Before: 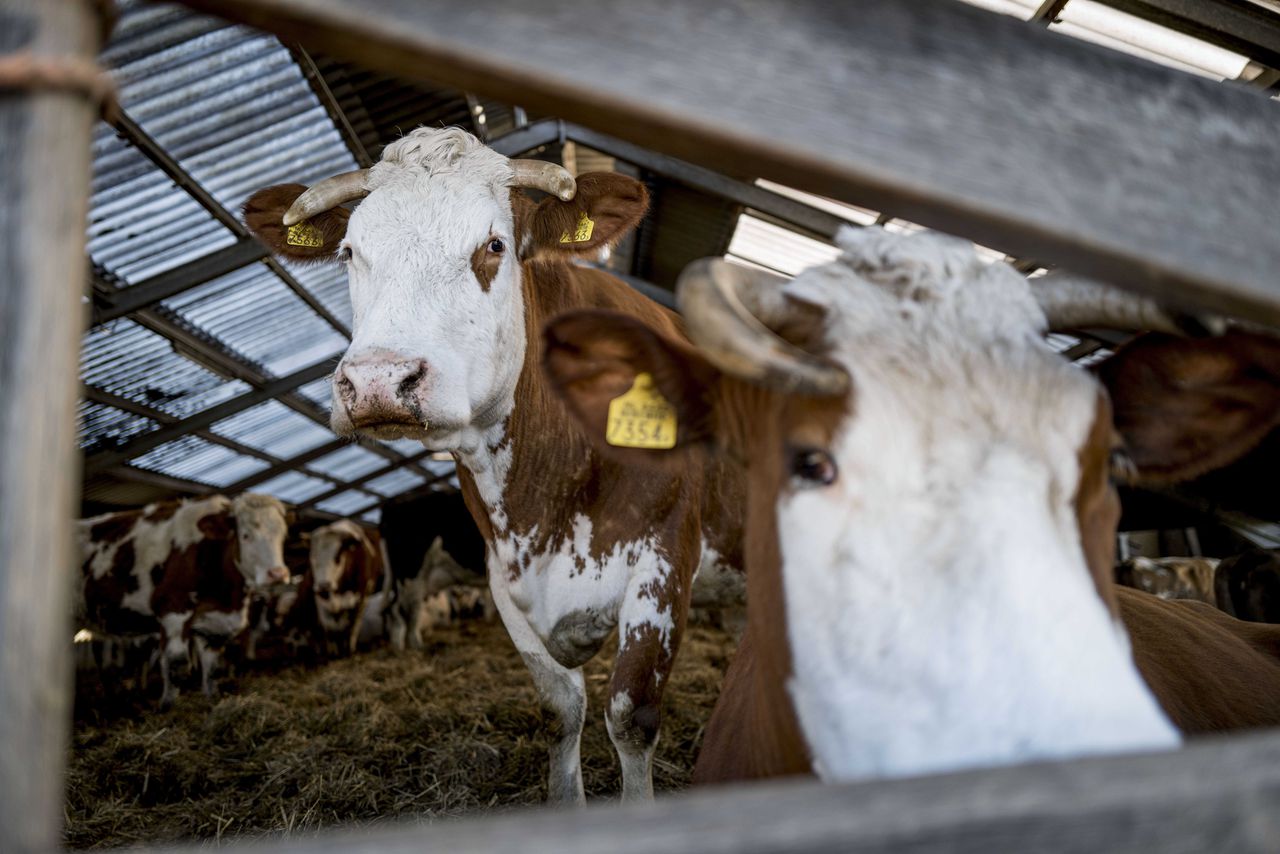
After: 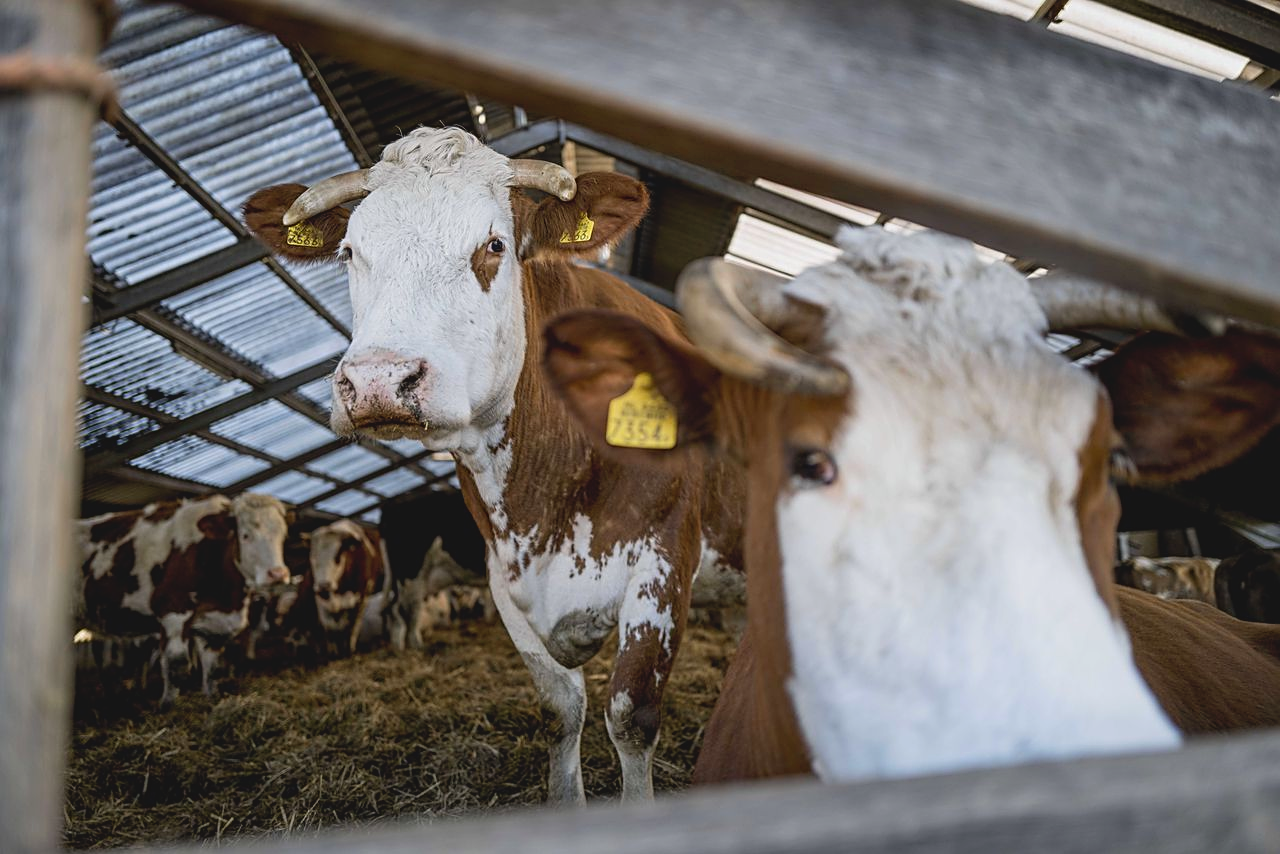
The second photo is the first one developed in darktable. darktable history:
white balance: red 1, blue 1
contrast brightness saturation: contrast -0.1, brightness 0.05, saturation 0.08
sharpen: on, module defaults
